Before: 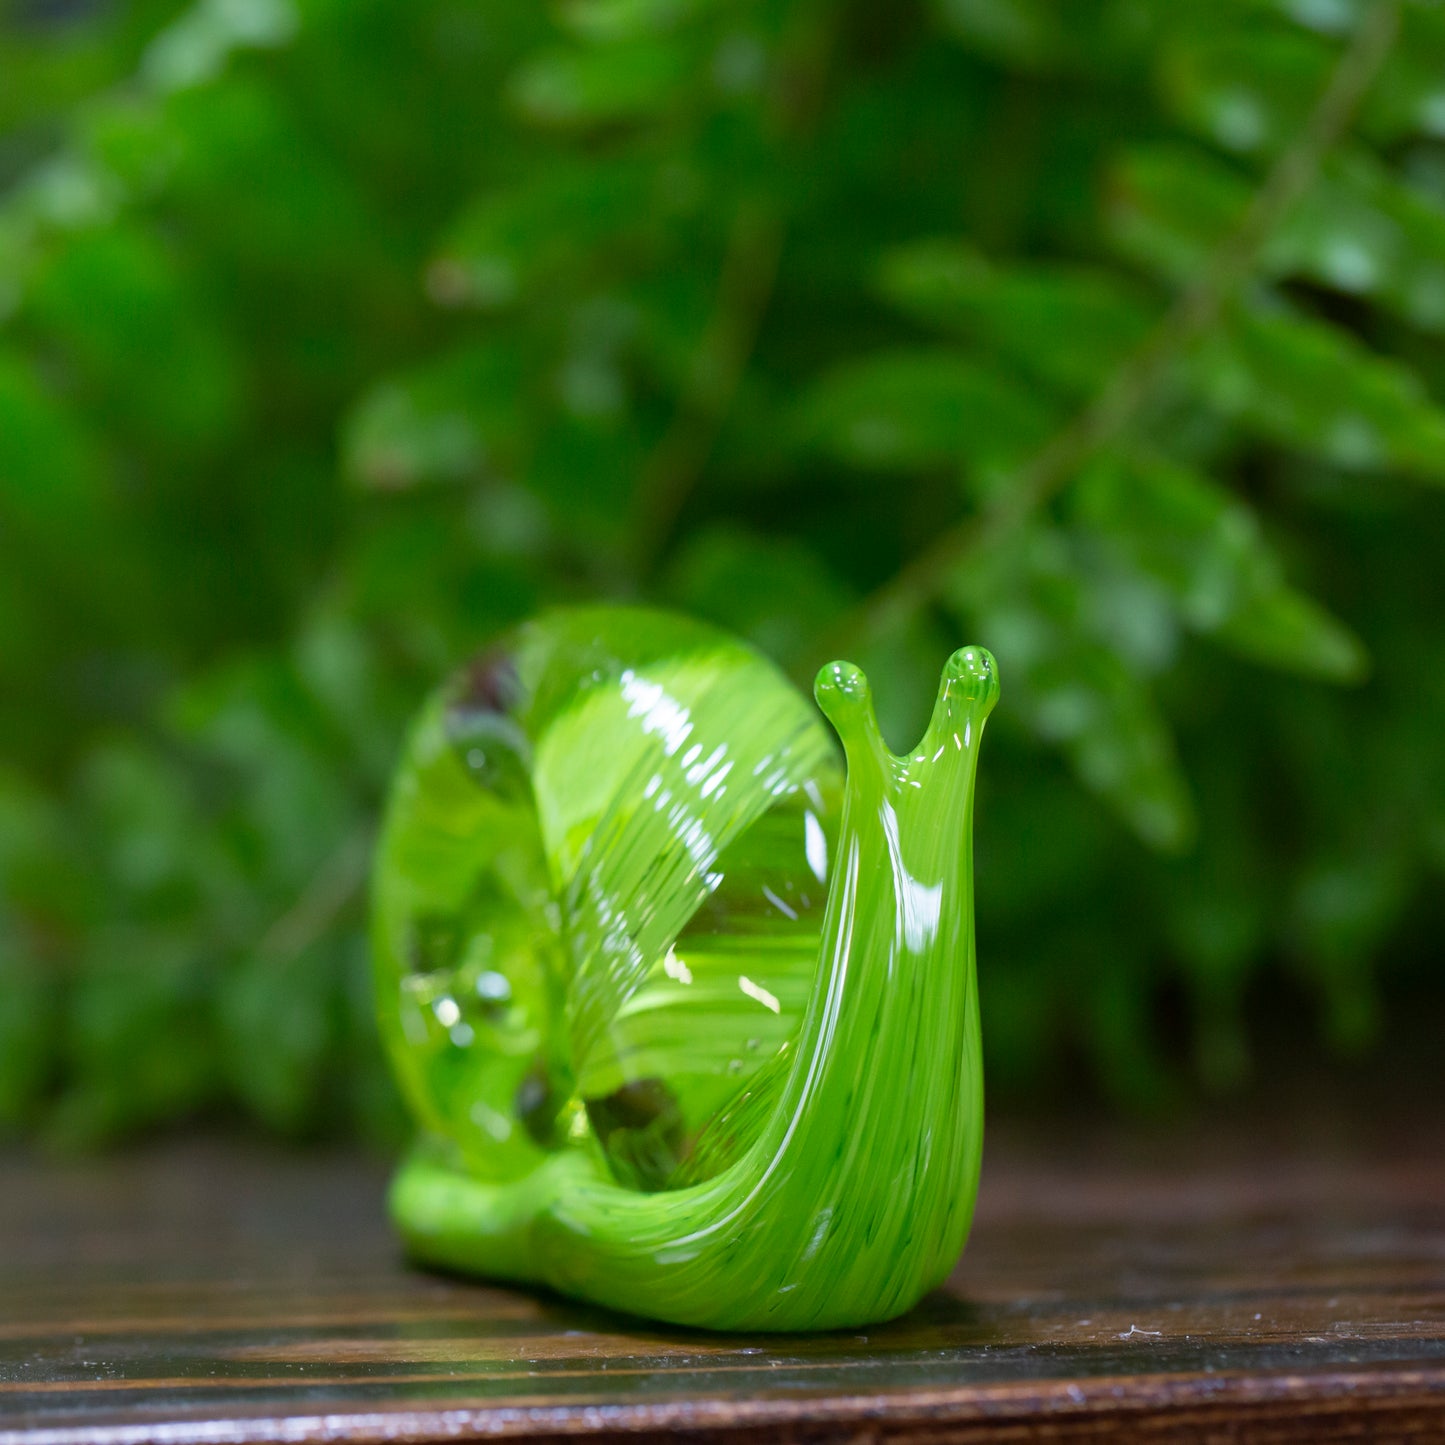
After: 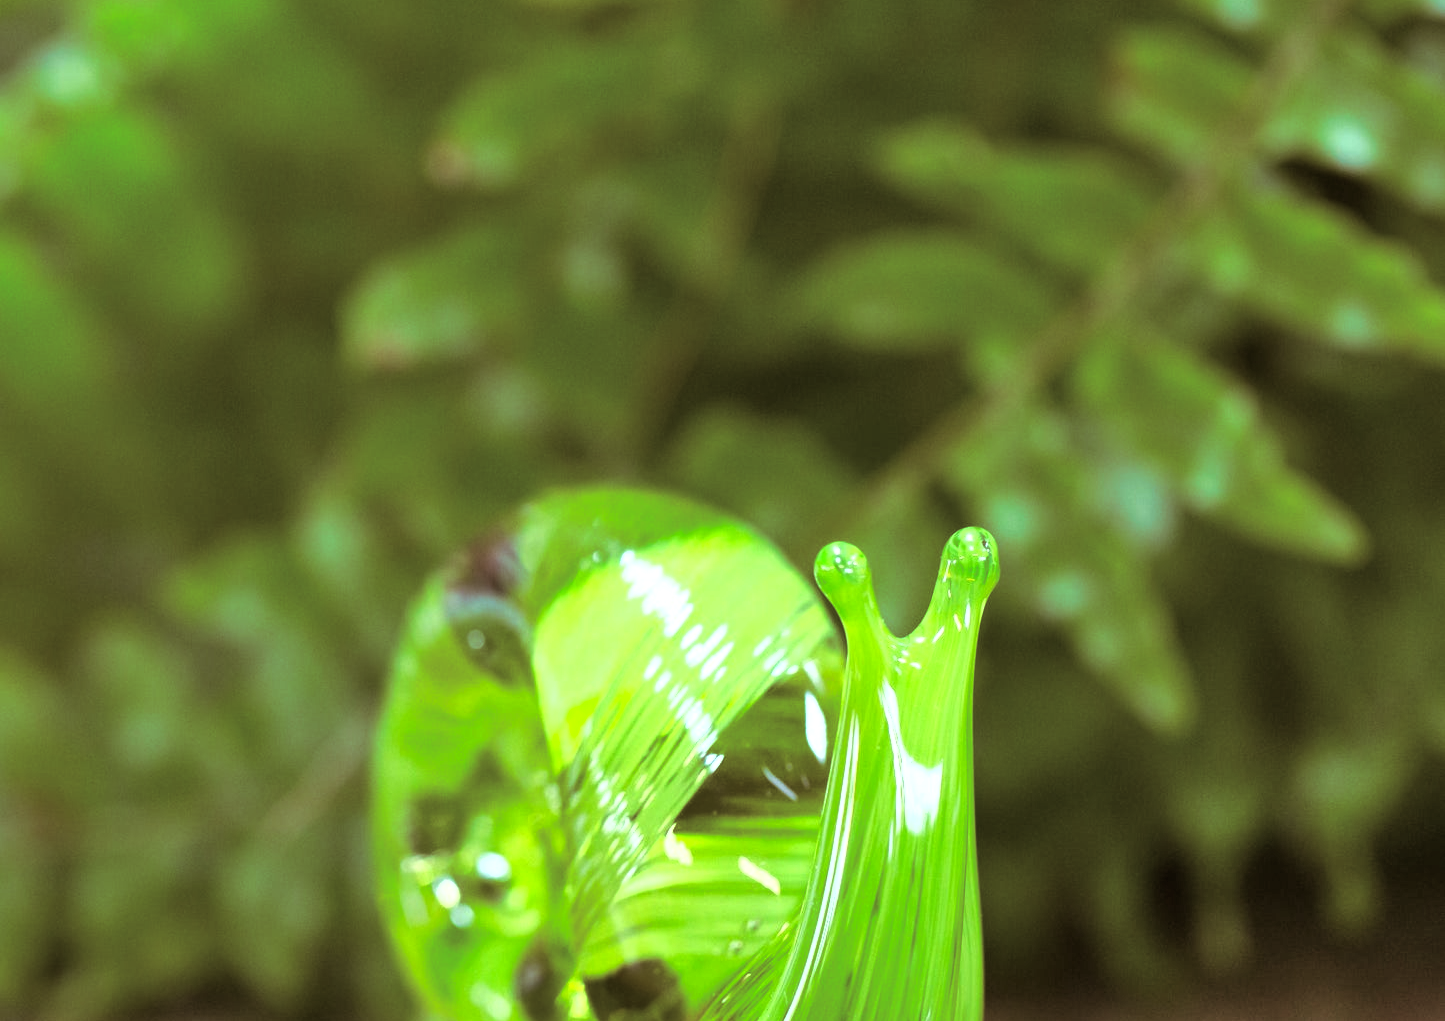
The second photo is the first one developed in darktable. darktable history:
crop and rotate: top 8.293%, bottom 20.996%
shadows and highlights: highlights color adjustment 0%, low approximation 0.01, soften with gaussian
split-toning: shadows › hue 32.4°, shadows › saturation 0.51, highlights › hue 180°, highlights › saturation 0, balance -60.17, compress 55.19%
exposure: black level correction 0, exposure 0.953 EV, compensate exposure bias true, compensate highlight preservation false
